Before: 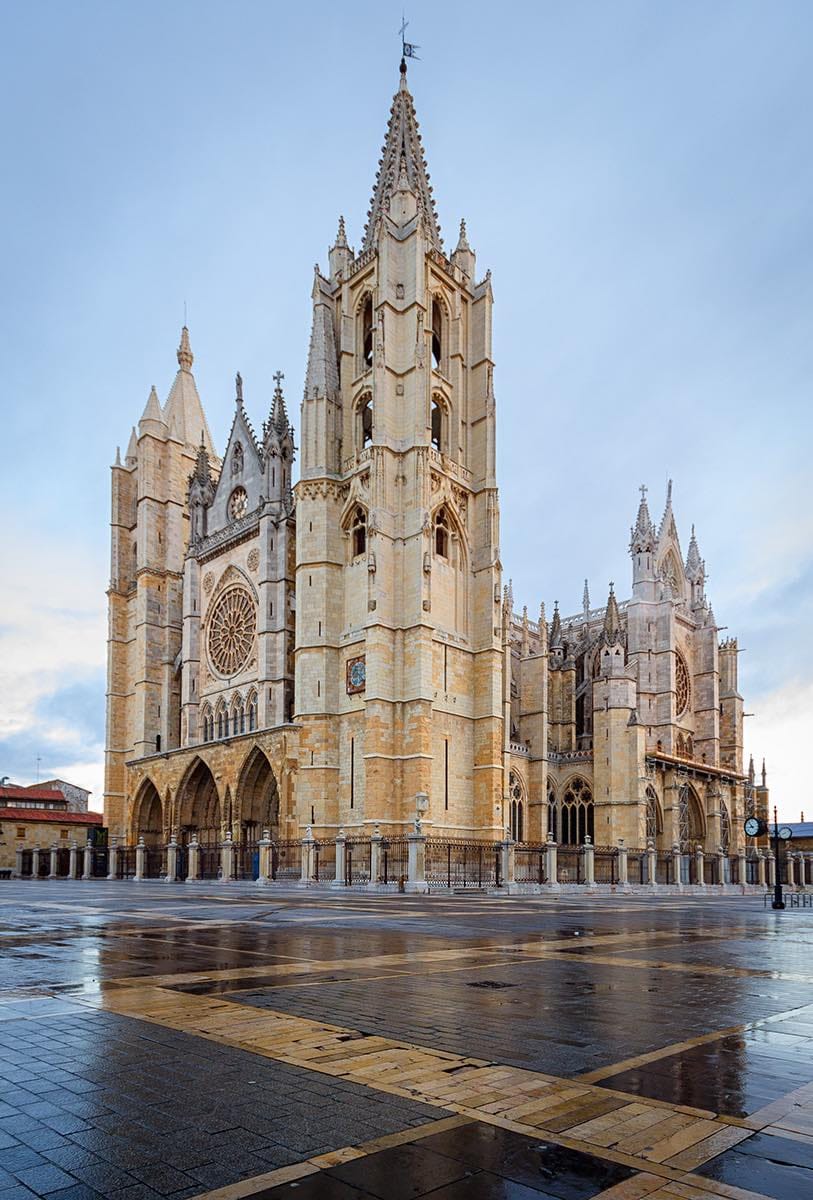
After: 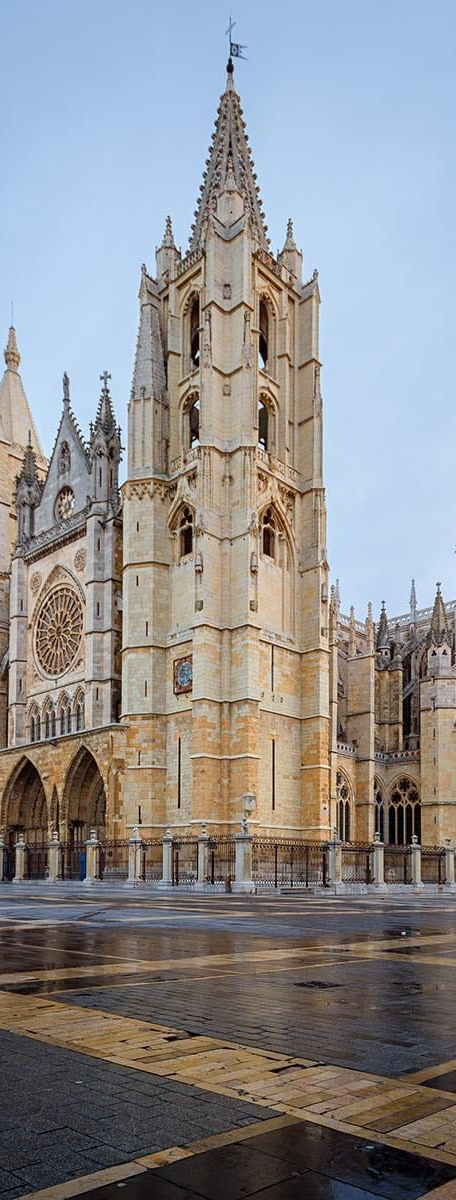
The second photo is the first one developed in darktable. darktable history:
crop: left 21.297%, right 22.567%
